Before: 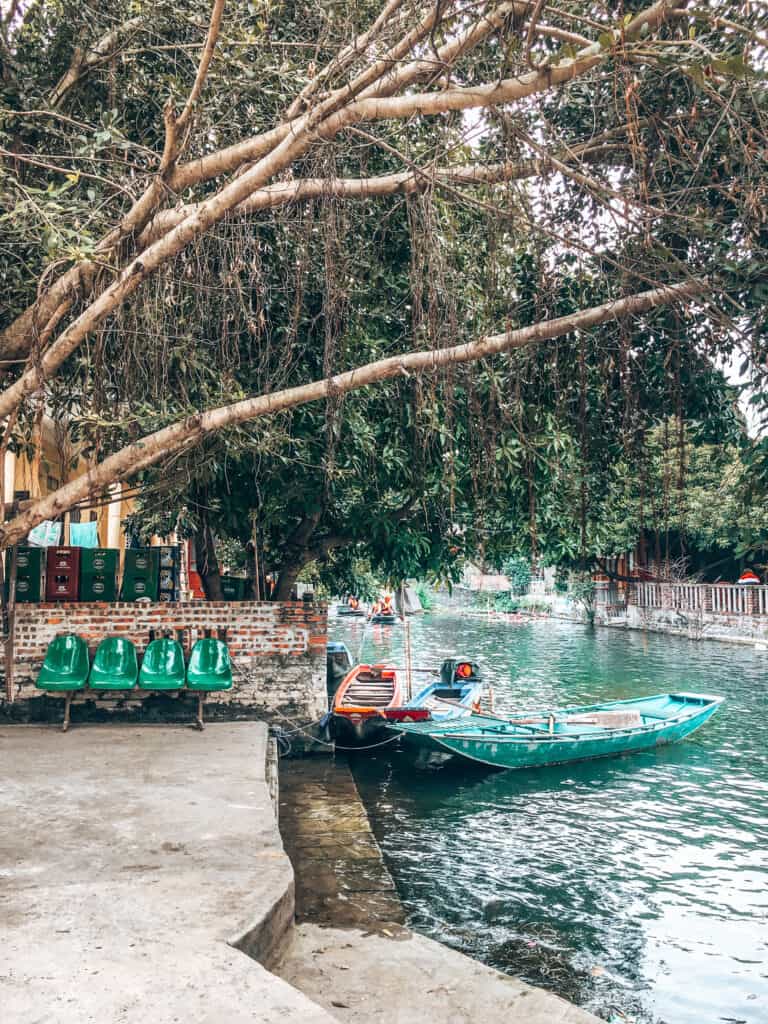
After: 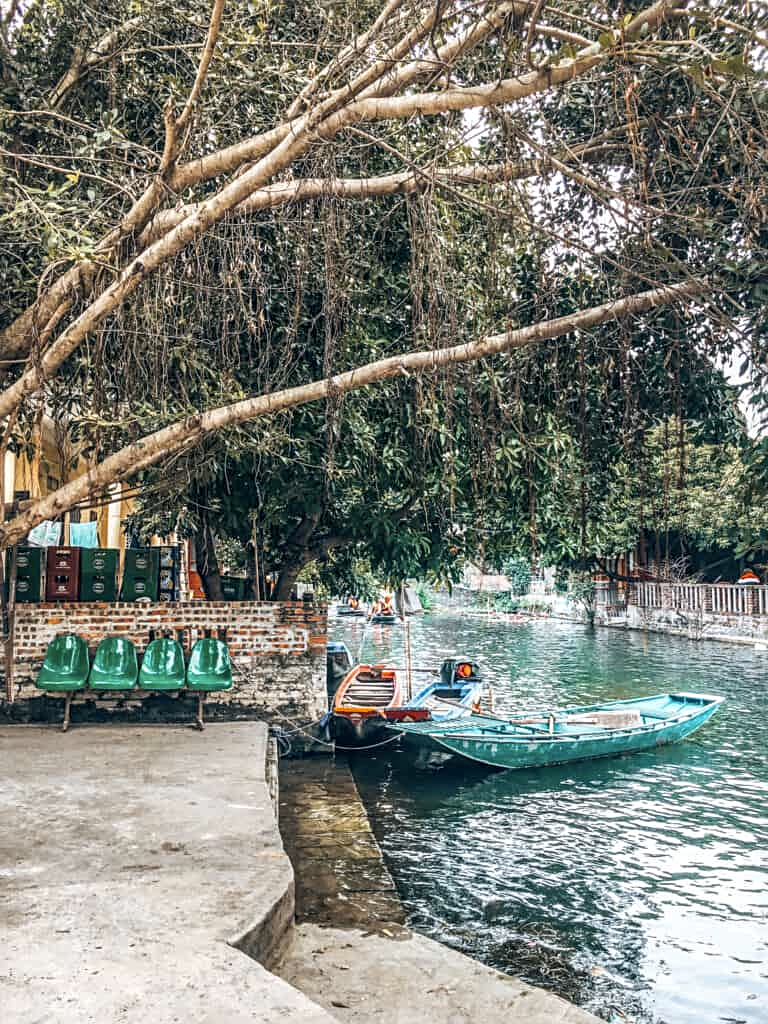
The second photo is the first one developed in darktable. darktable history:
sharpen: radius 2.529, amount 0.323
local contrast: on, module defaults
color contrast: green-magenta contrast 0.8, blue-yellow contrast 1.1, unbound 0
